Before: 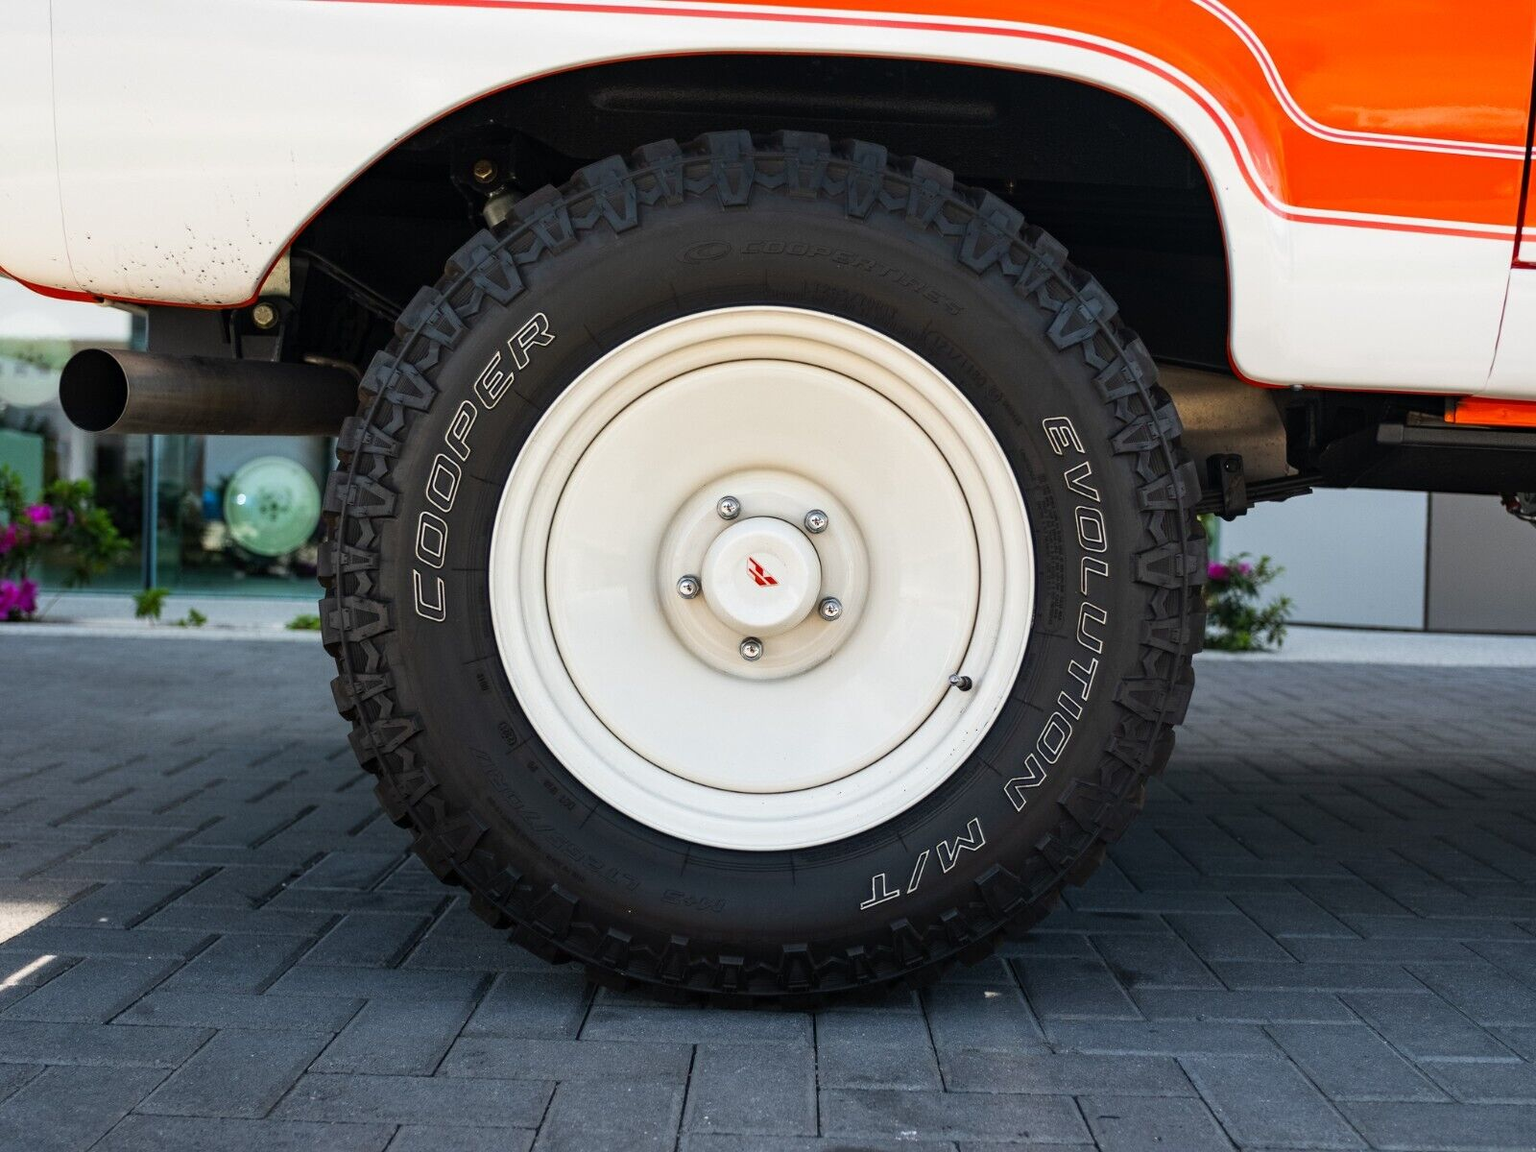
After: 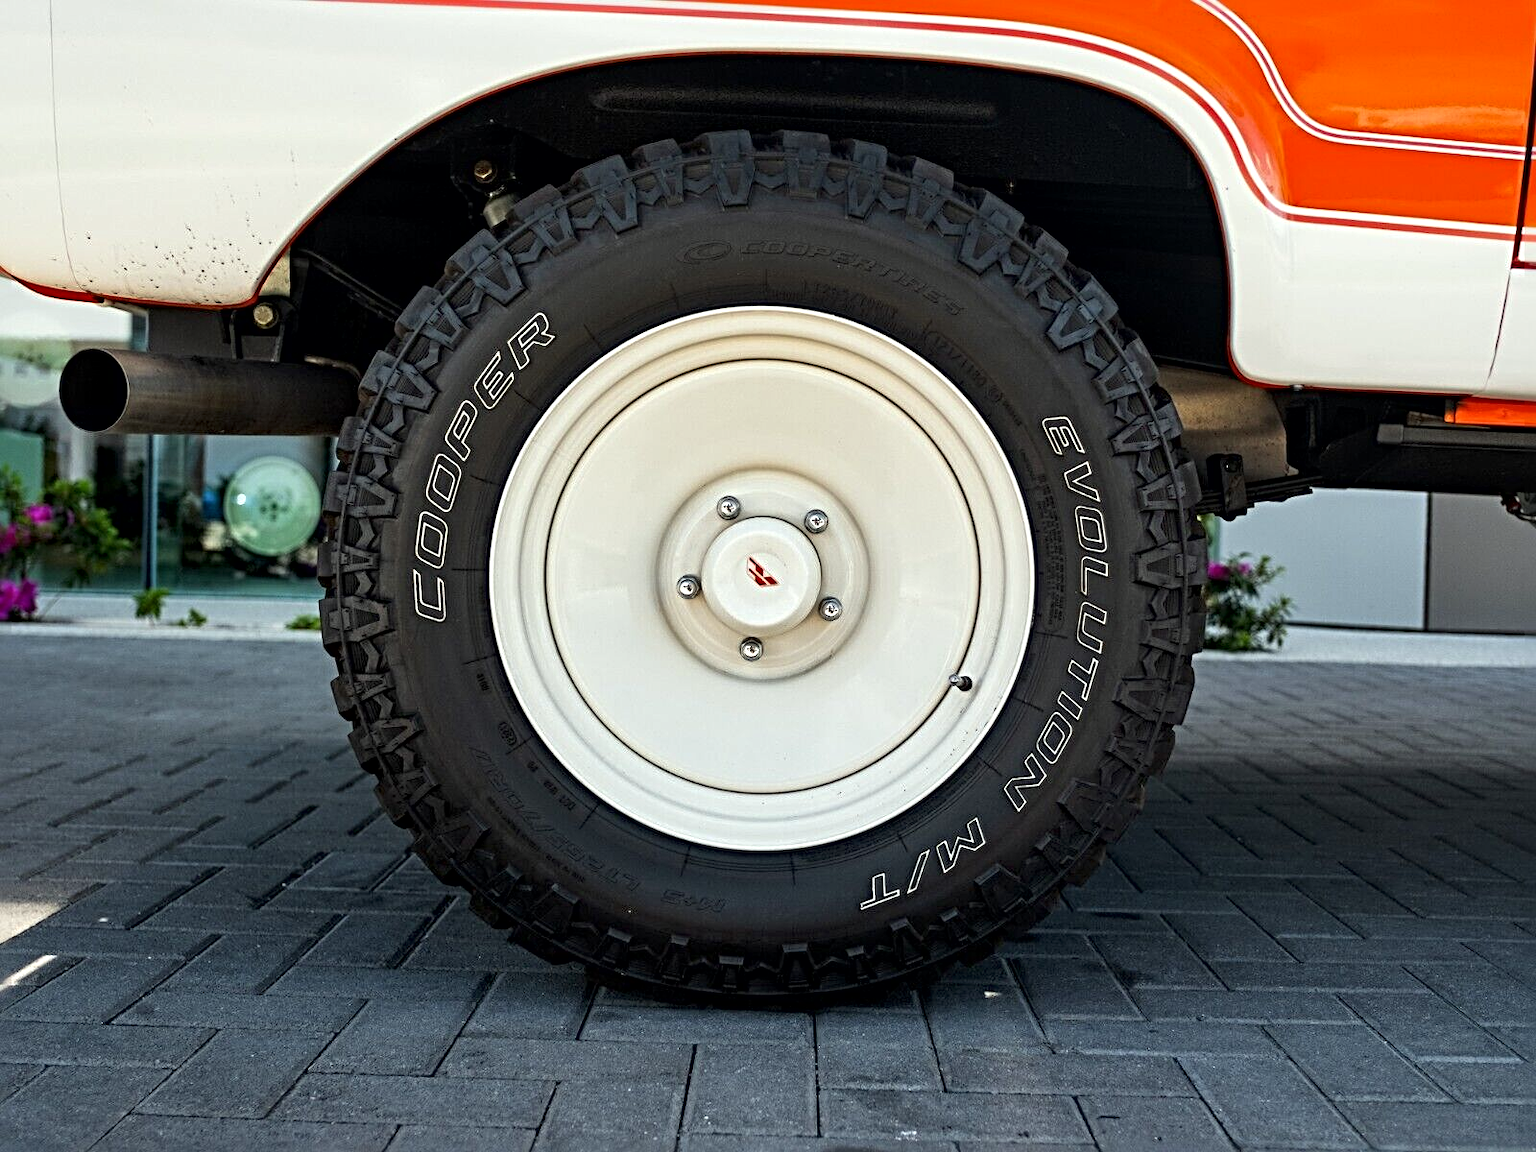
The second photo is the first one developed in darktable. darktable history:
local contrast: mode bilateral grid, contrast 20, coarseness 49, detail 132%, midtone range 0.2
sharpen: radius 4.861
color correction: highlights a* -2.55, highlights b* 2.46
exposure: black level correction 0.001, exposure 0.016 EV, compensate highlight preservation false
